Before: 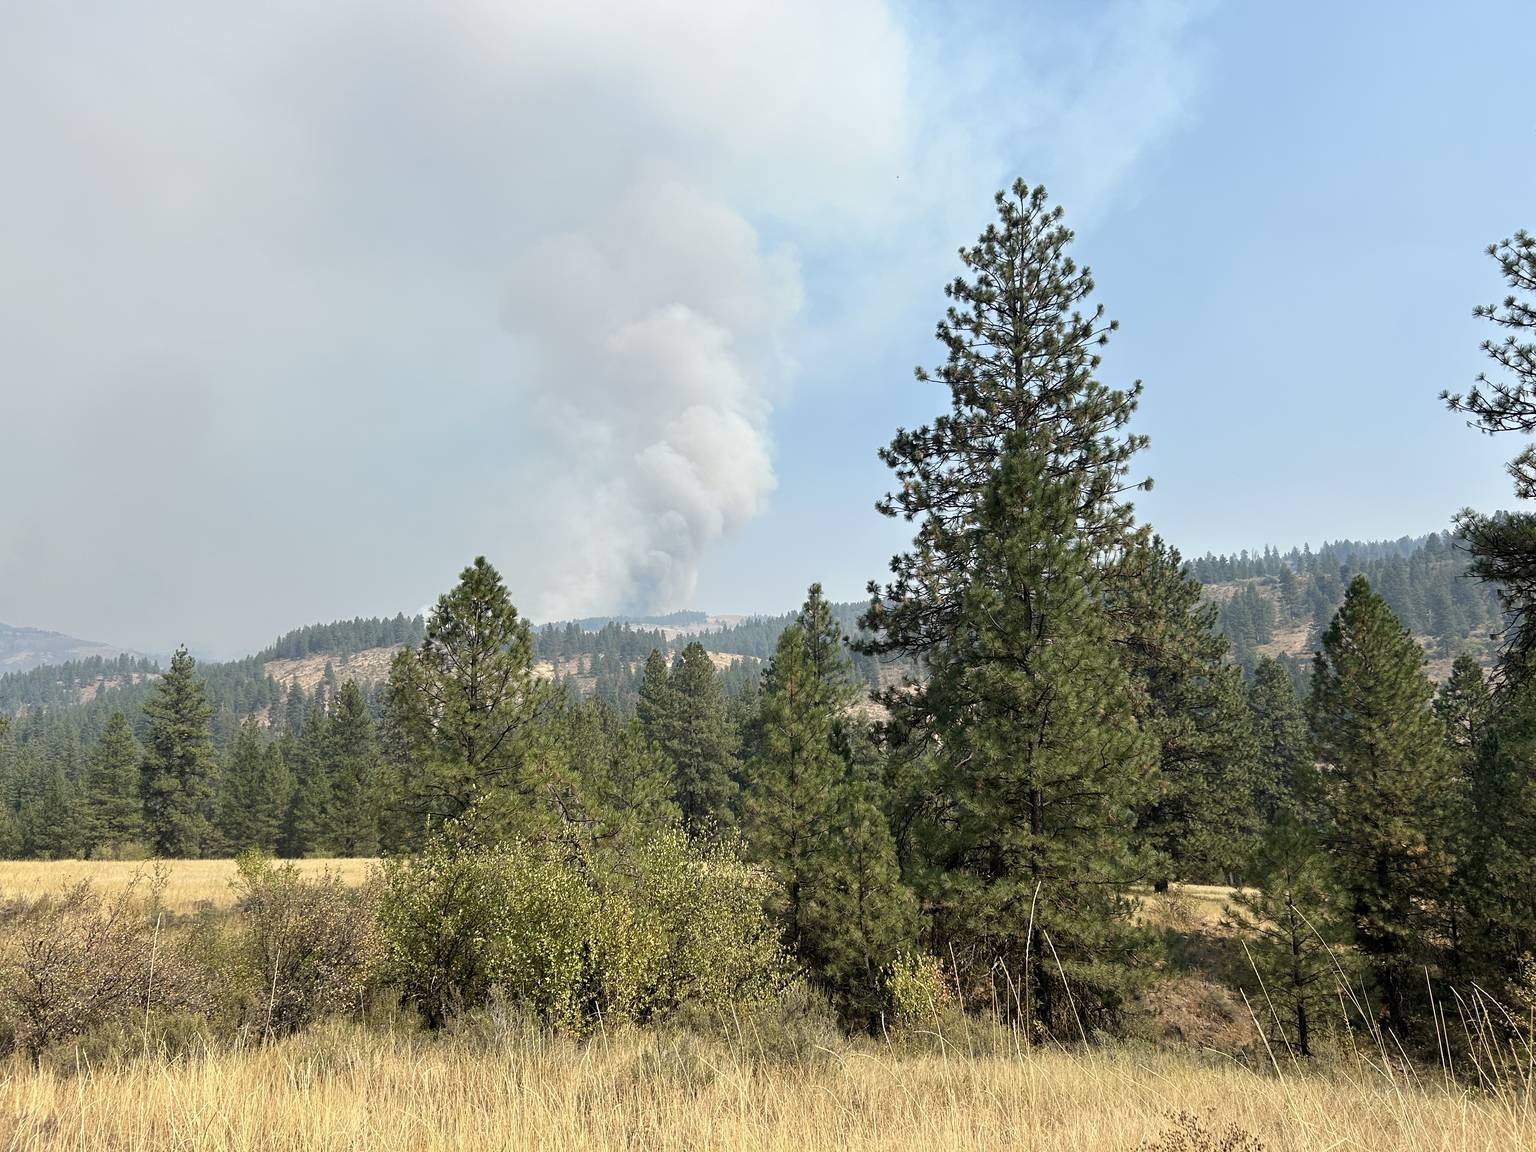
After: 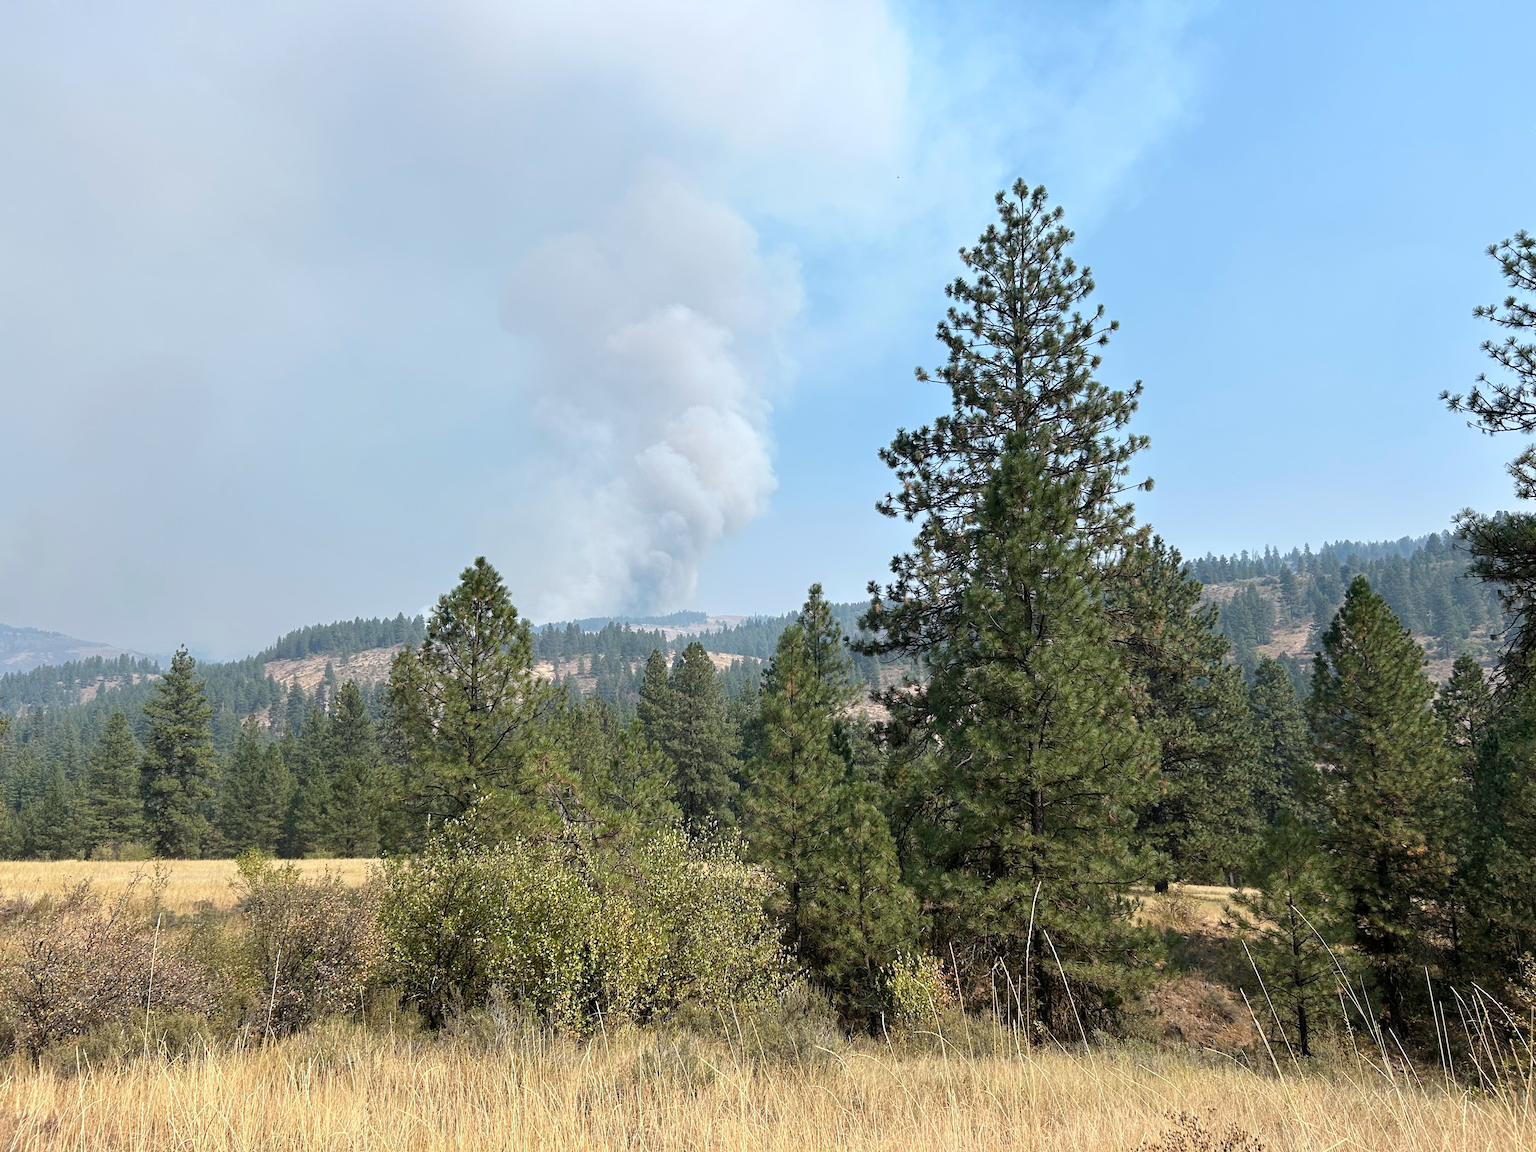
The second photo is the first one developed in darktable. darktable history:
color correction: highlights a* -0.631, highlights b* -8.61
